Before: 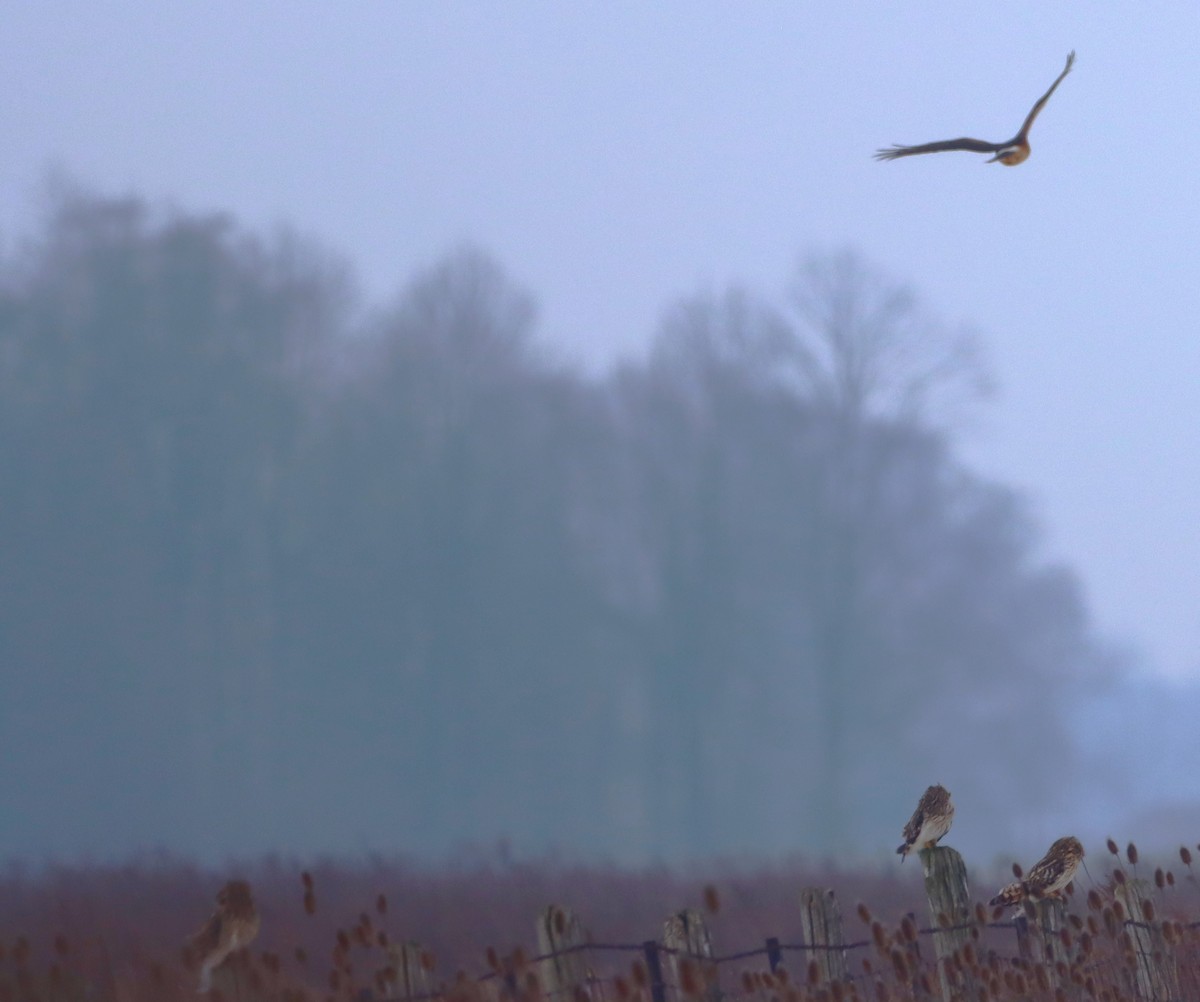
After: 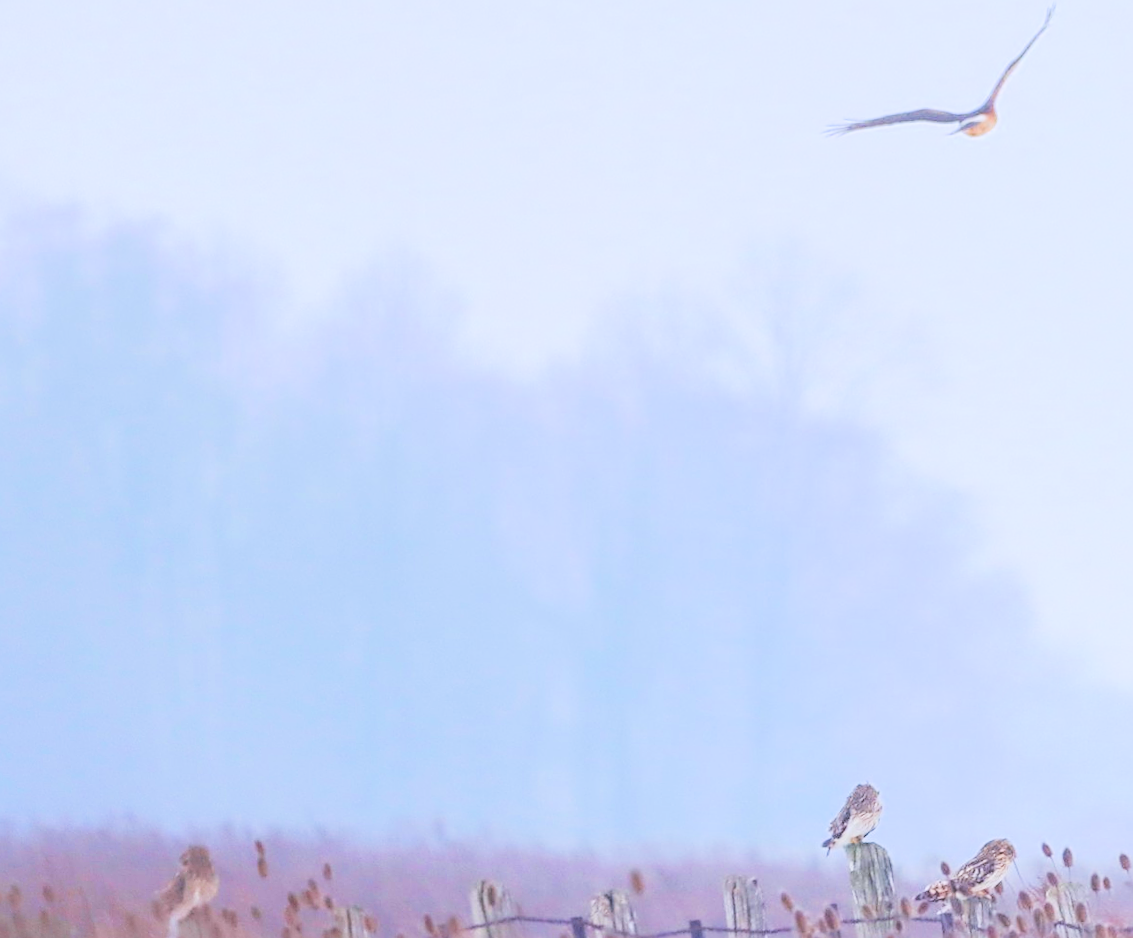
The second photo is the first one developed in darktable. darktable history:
color calibration: illuminant as shot in camera, x 0.358, y 0.373, temperature 4628.91 K
contrast brightness saturation: brightness 0.28
filmic rgb: black relative exposure -4.14 EV, white relative exposure 5.1 EV, hardness 2.11, contrast 1.165
exposure: exposure 2.04 EV, compensate highlight preservation false
sharpen: on, module defaults
local contrast: on, module defaults
rotate and perspective: rotation 0.062°, lens shift (vertical) 0.115, lens shift (horizontal) -0.133, crop left 0.047, crop right 0.94, crop top 0.061, crop bottom 0.94
color balance: contrast 10%
